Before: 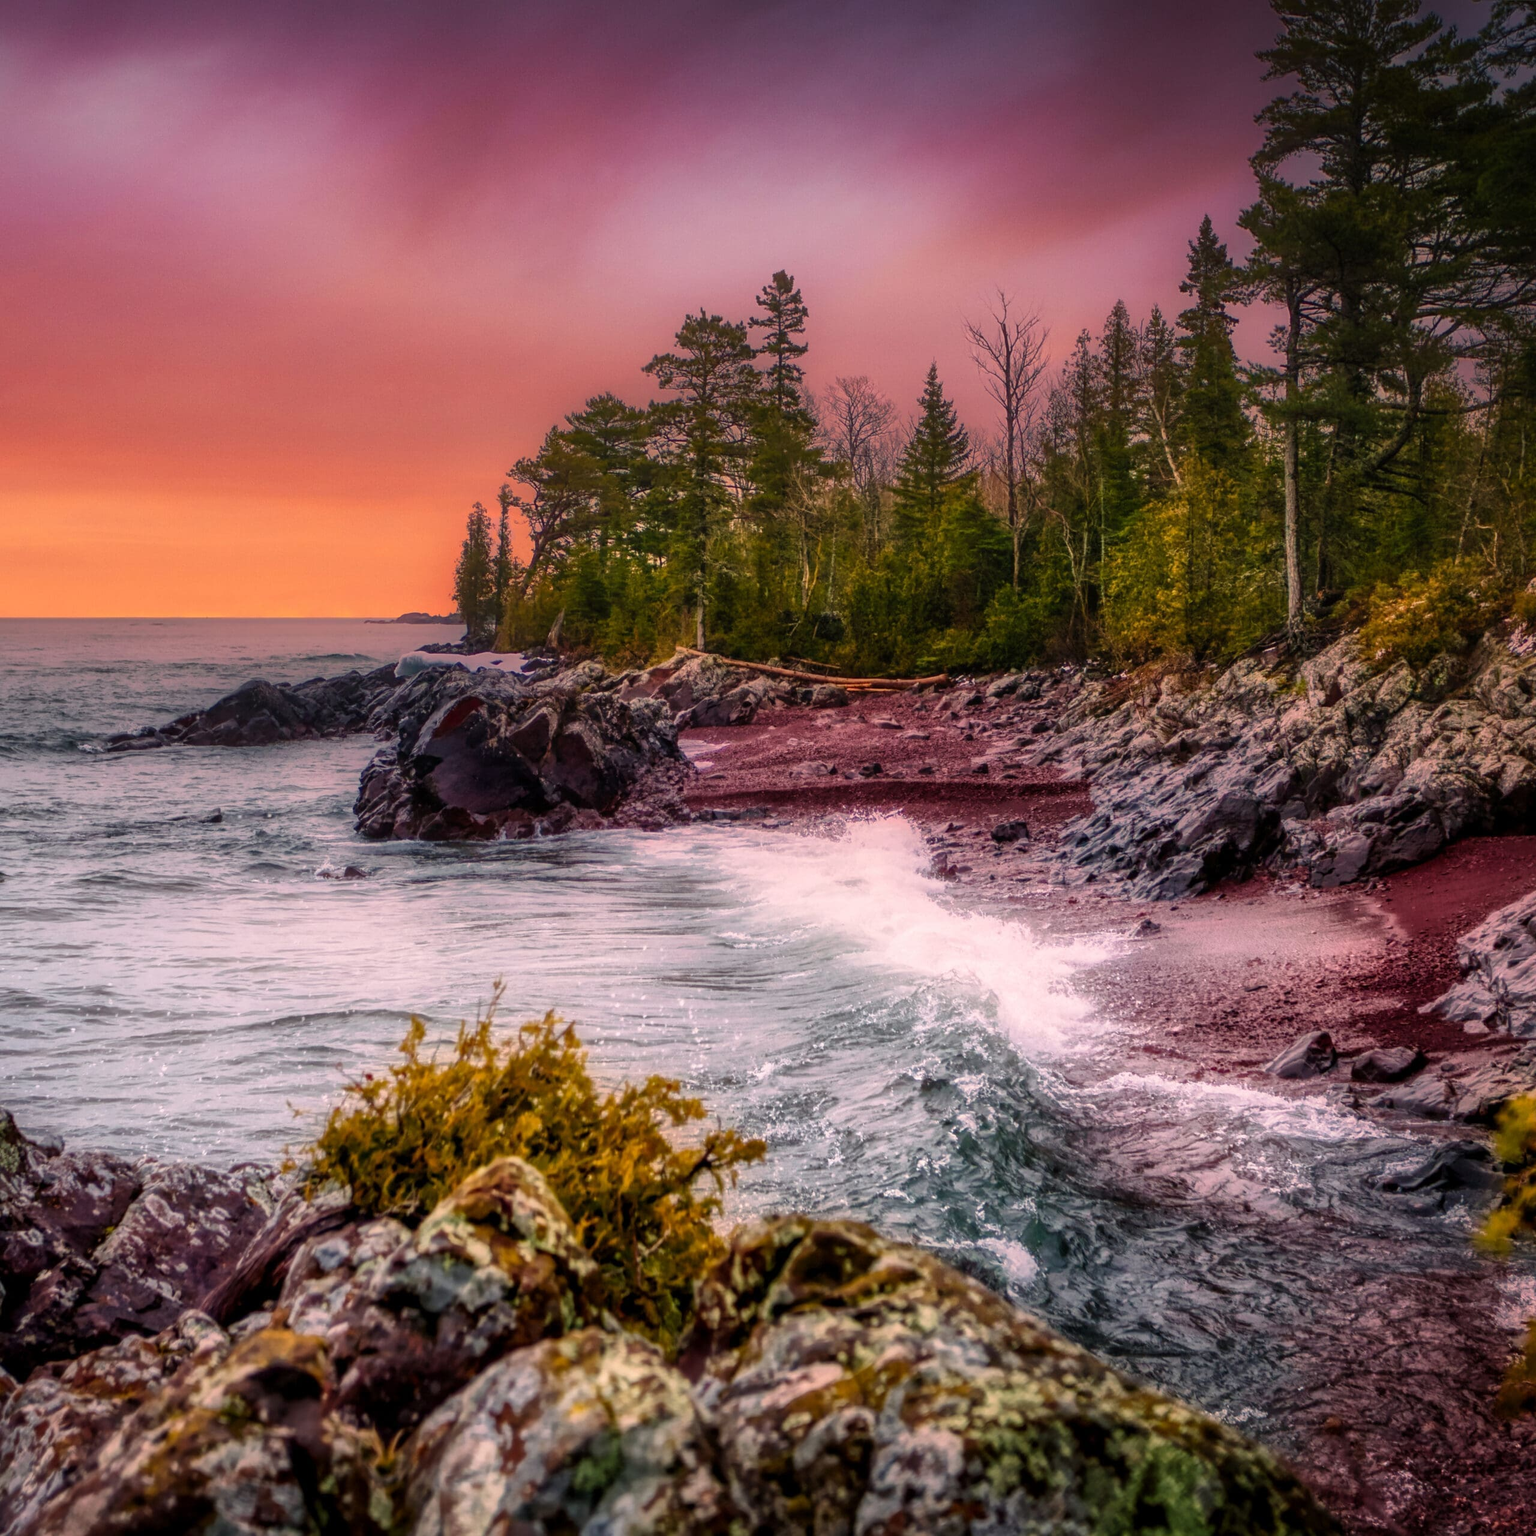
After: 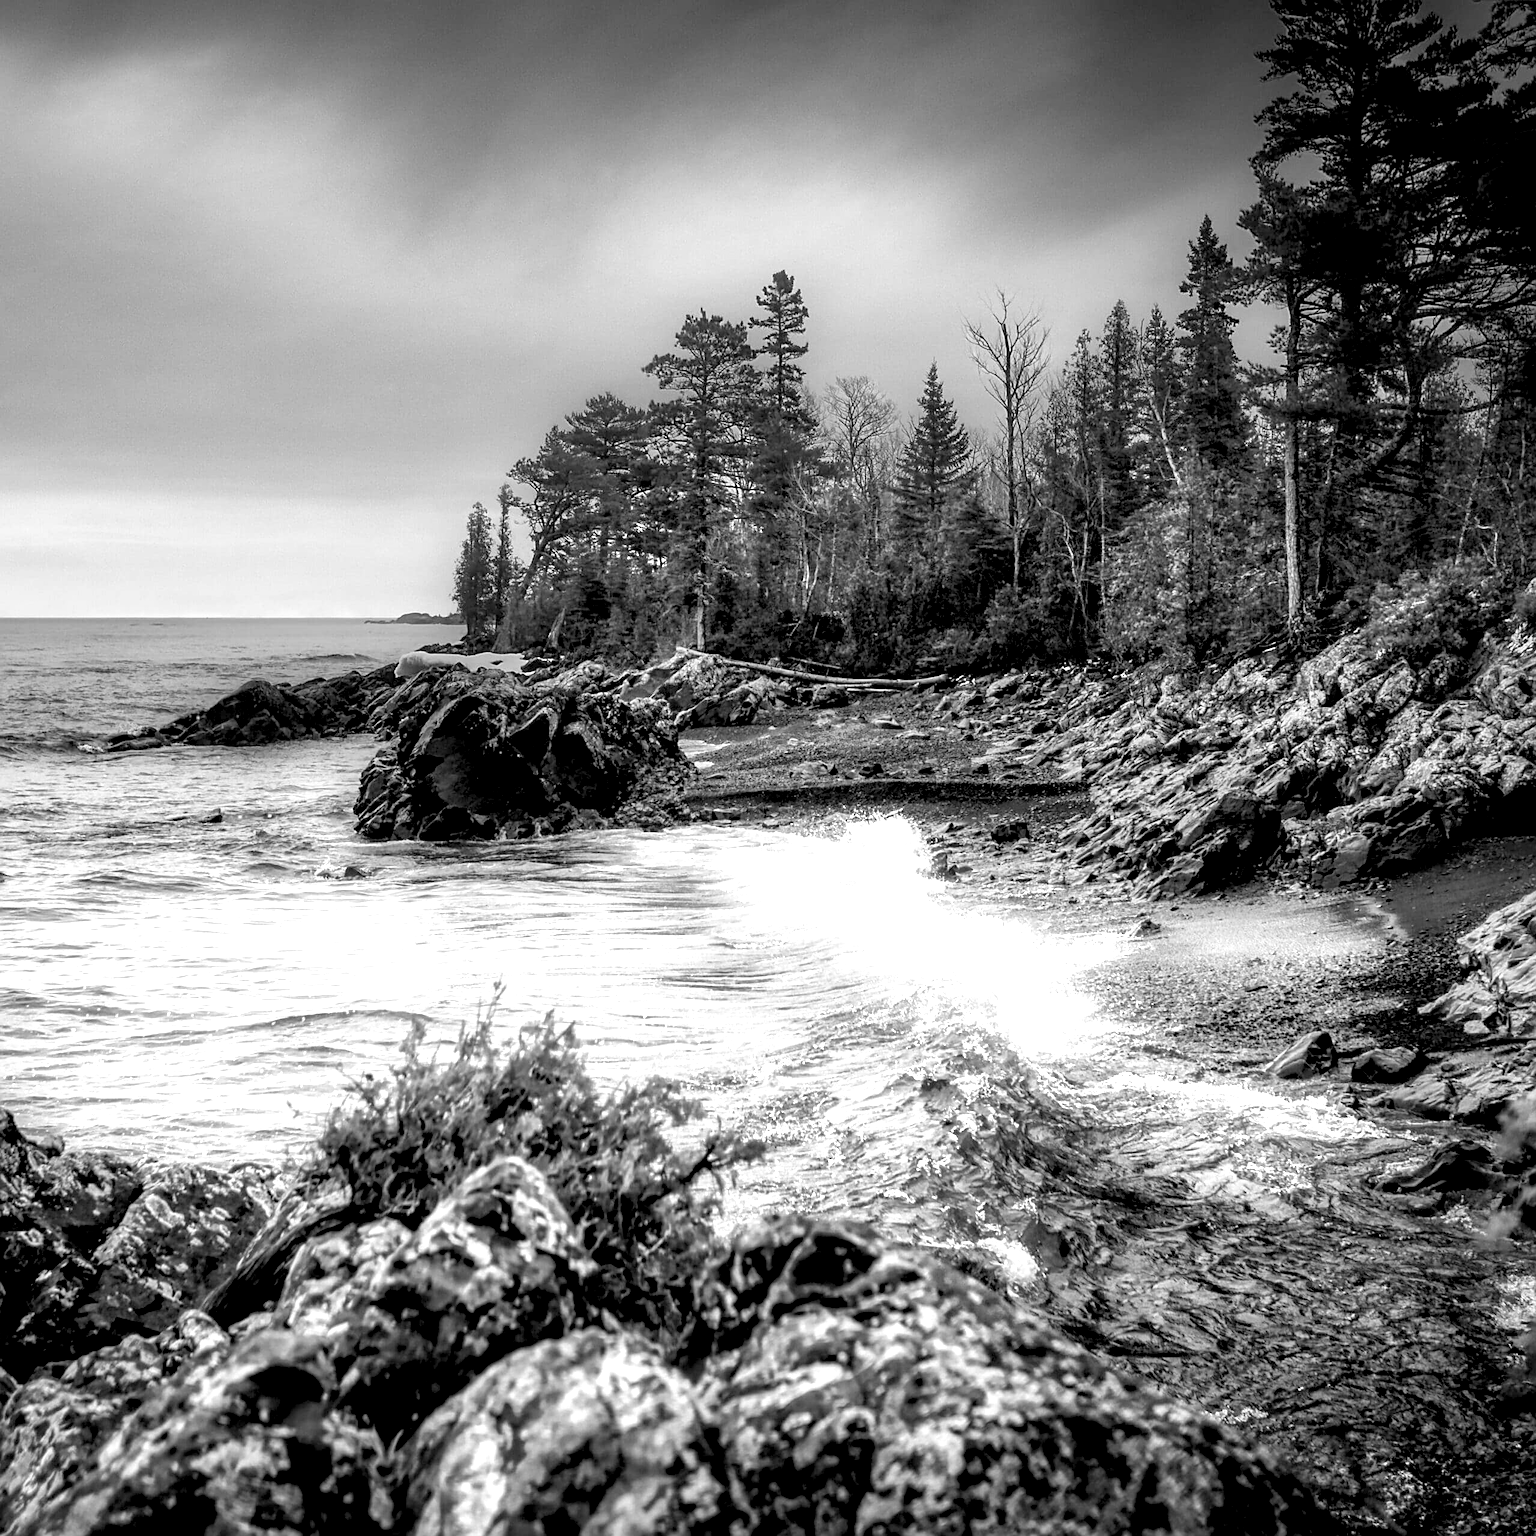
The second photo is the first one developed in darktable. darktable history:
exposure: black level correction 0.011, exposure 1.088 EV, compensate exposure bias true, compensate highlight preservation false
monochrome: a 16.01, b -2.65, highlights 0.52
sharpen: on, module defaults
